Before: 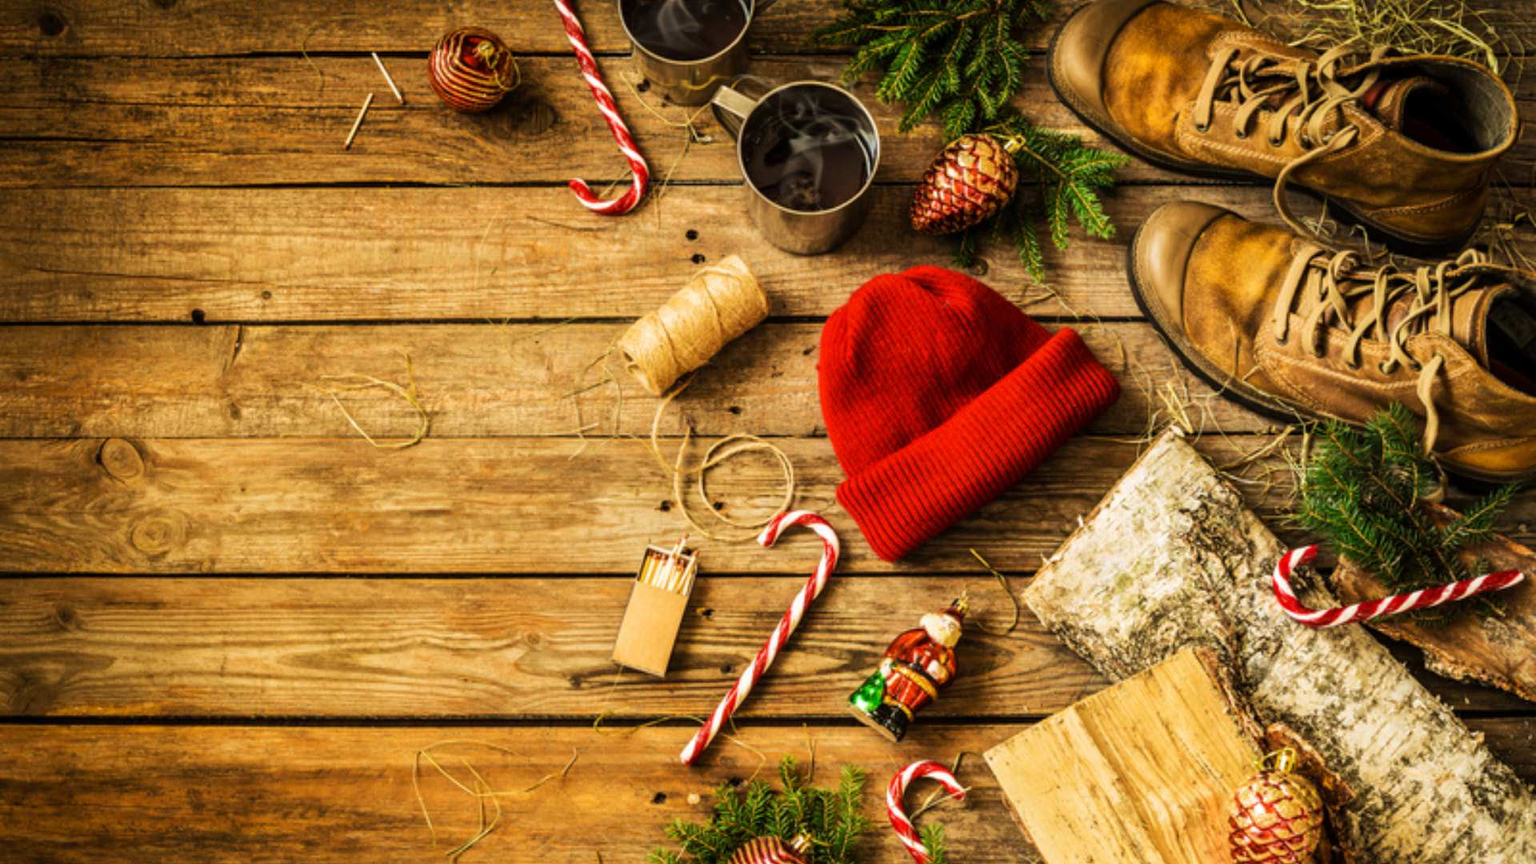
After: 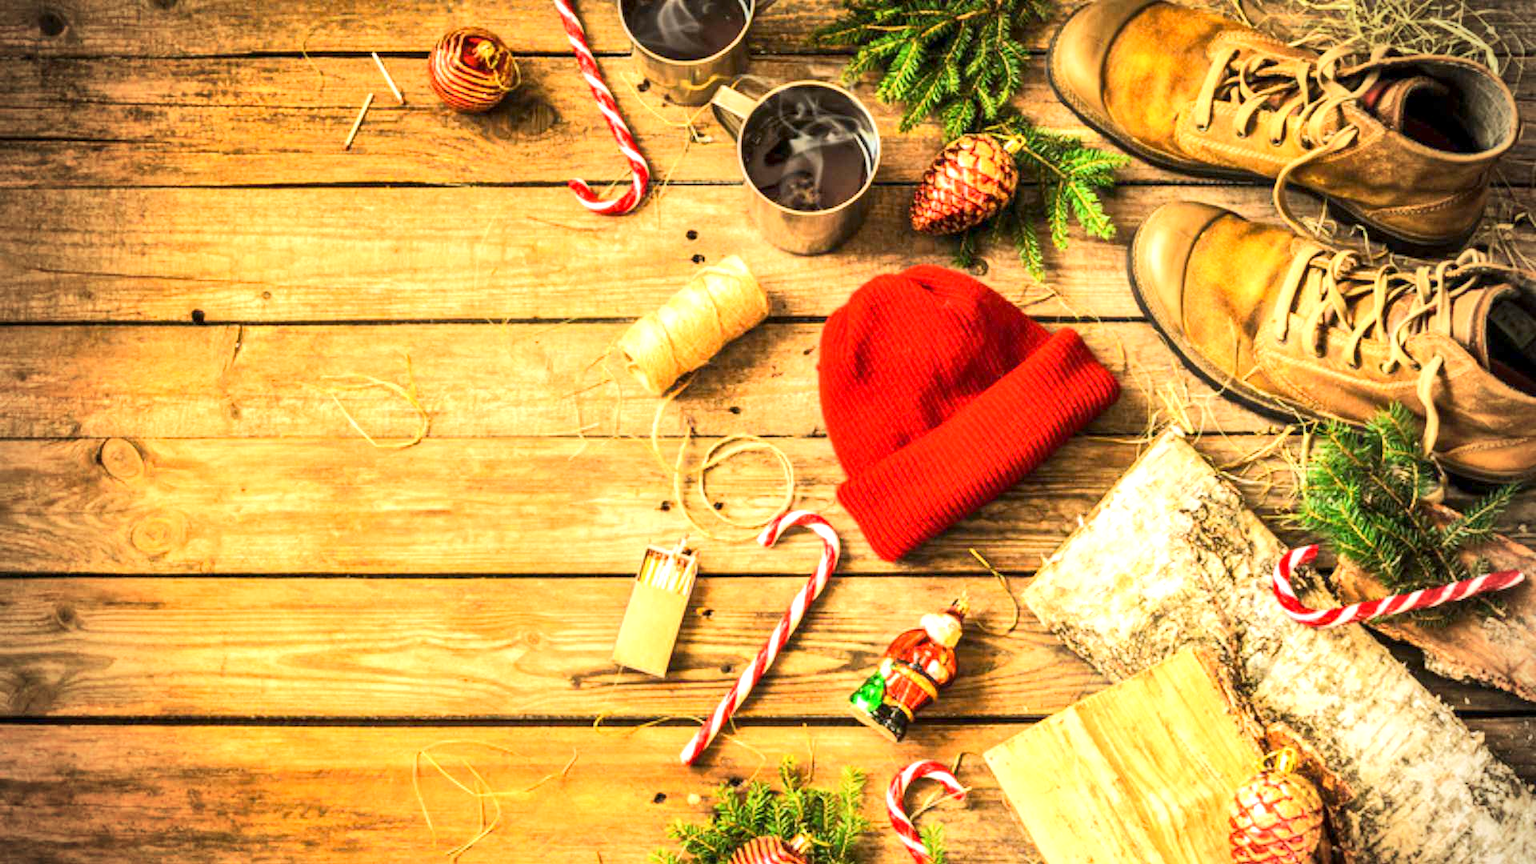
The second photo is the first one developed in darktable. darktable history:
vignetting: on, module defaults
tone equalizer: -8 EV 1.99 EV, -7 EV 1.97 EV, -6 EV 1.96 EV, -5 EV 1.99 EV, -4 EV 1.99 EV, -3 EV 1.49 EV, -2 EV 0.996 EV, -1 EV 0.506 EV, edges refinement/feathering 500, mask exposure compensation -1.57 EV, preserve details no
local contrast: mode bilateral grid, contrast 20, coarseness 49, detail 120%, midtone range 0.2
